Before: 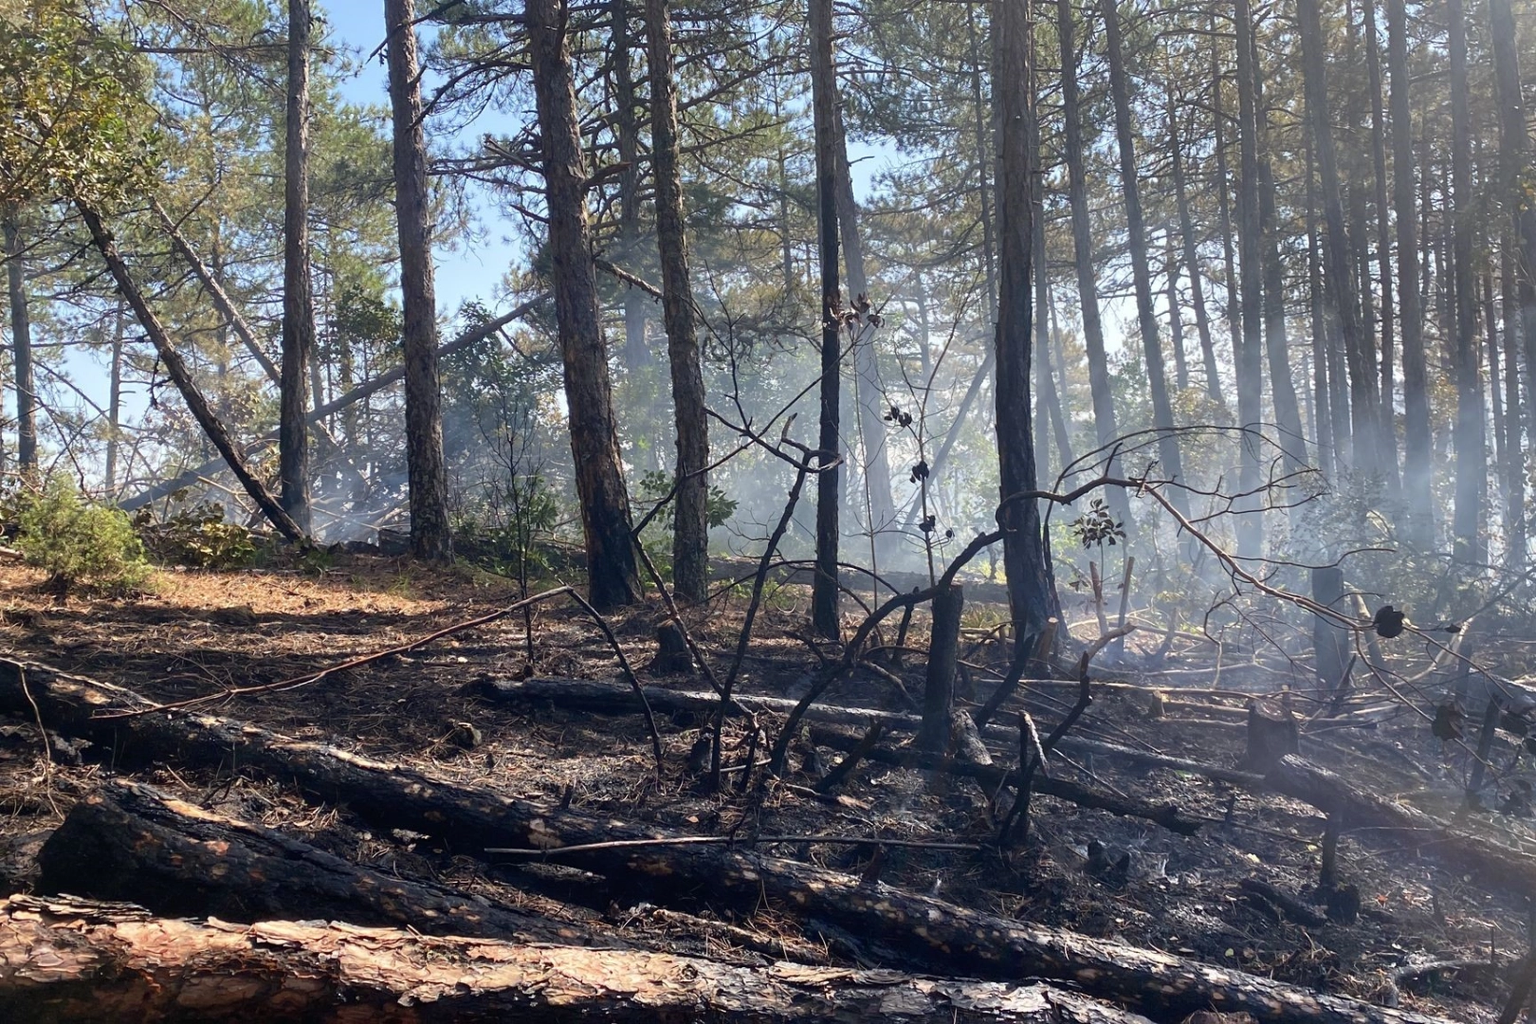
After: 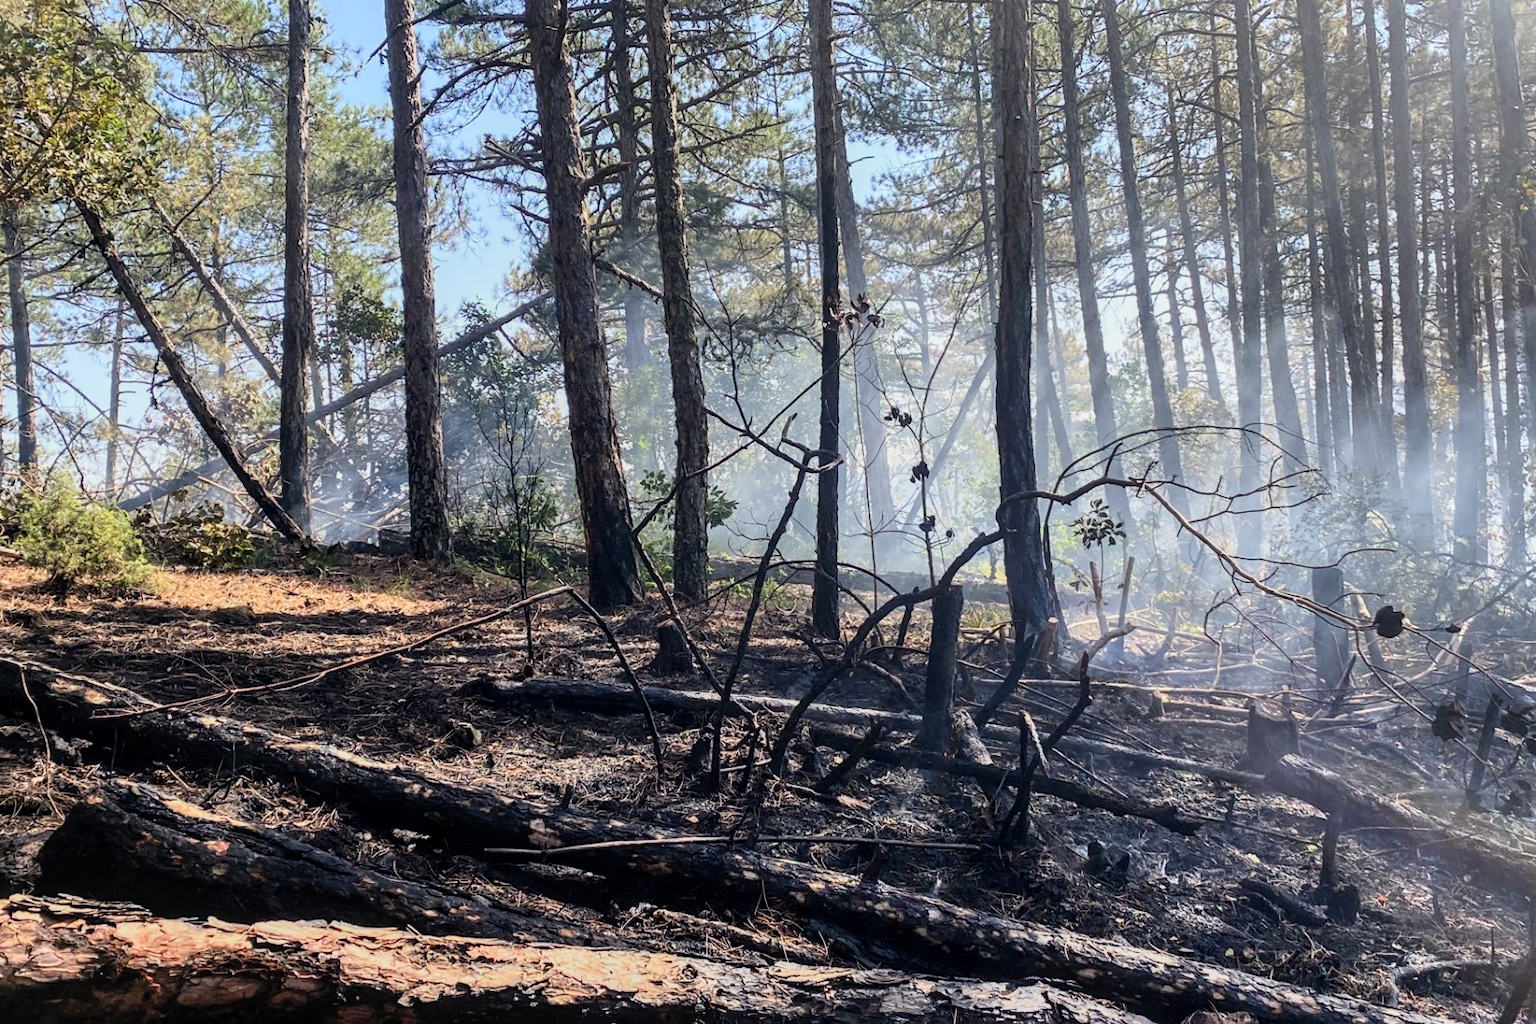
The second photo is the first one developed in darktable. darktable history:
filmic rgb: black relative exposure -7.65 EV, white relative exposure 4.56 EV, threshold -0.3 EV, transition 3.19 EV, structure ↔ texture 99.44%, hardness 3.61, contrast 1.049, color science v6 (2022), enable highlight reconstruction true
contrast brightness saturation: contrast 0.197, brightness 0.151, saturation 0.136
local contrast: on, module defaults
